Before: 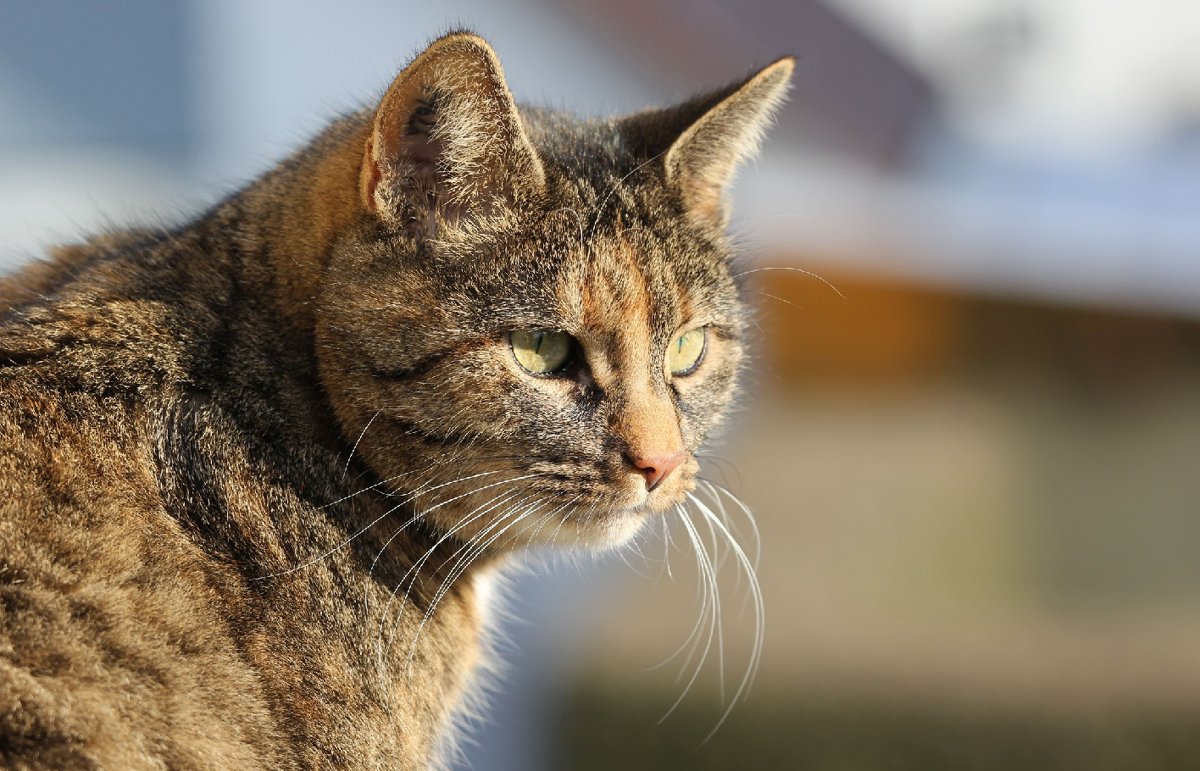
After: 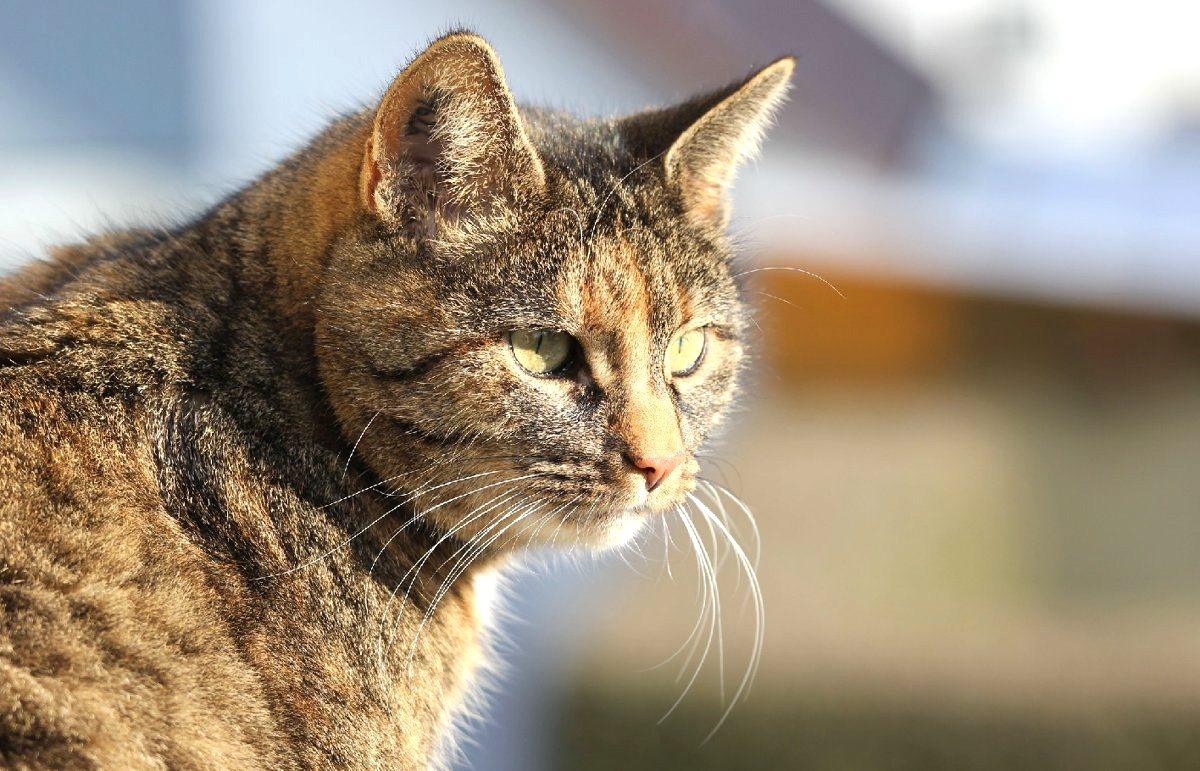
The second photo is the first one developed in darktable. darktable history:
exposure: exposure 0.504 EV, compensate highlight preservation false
